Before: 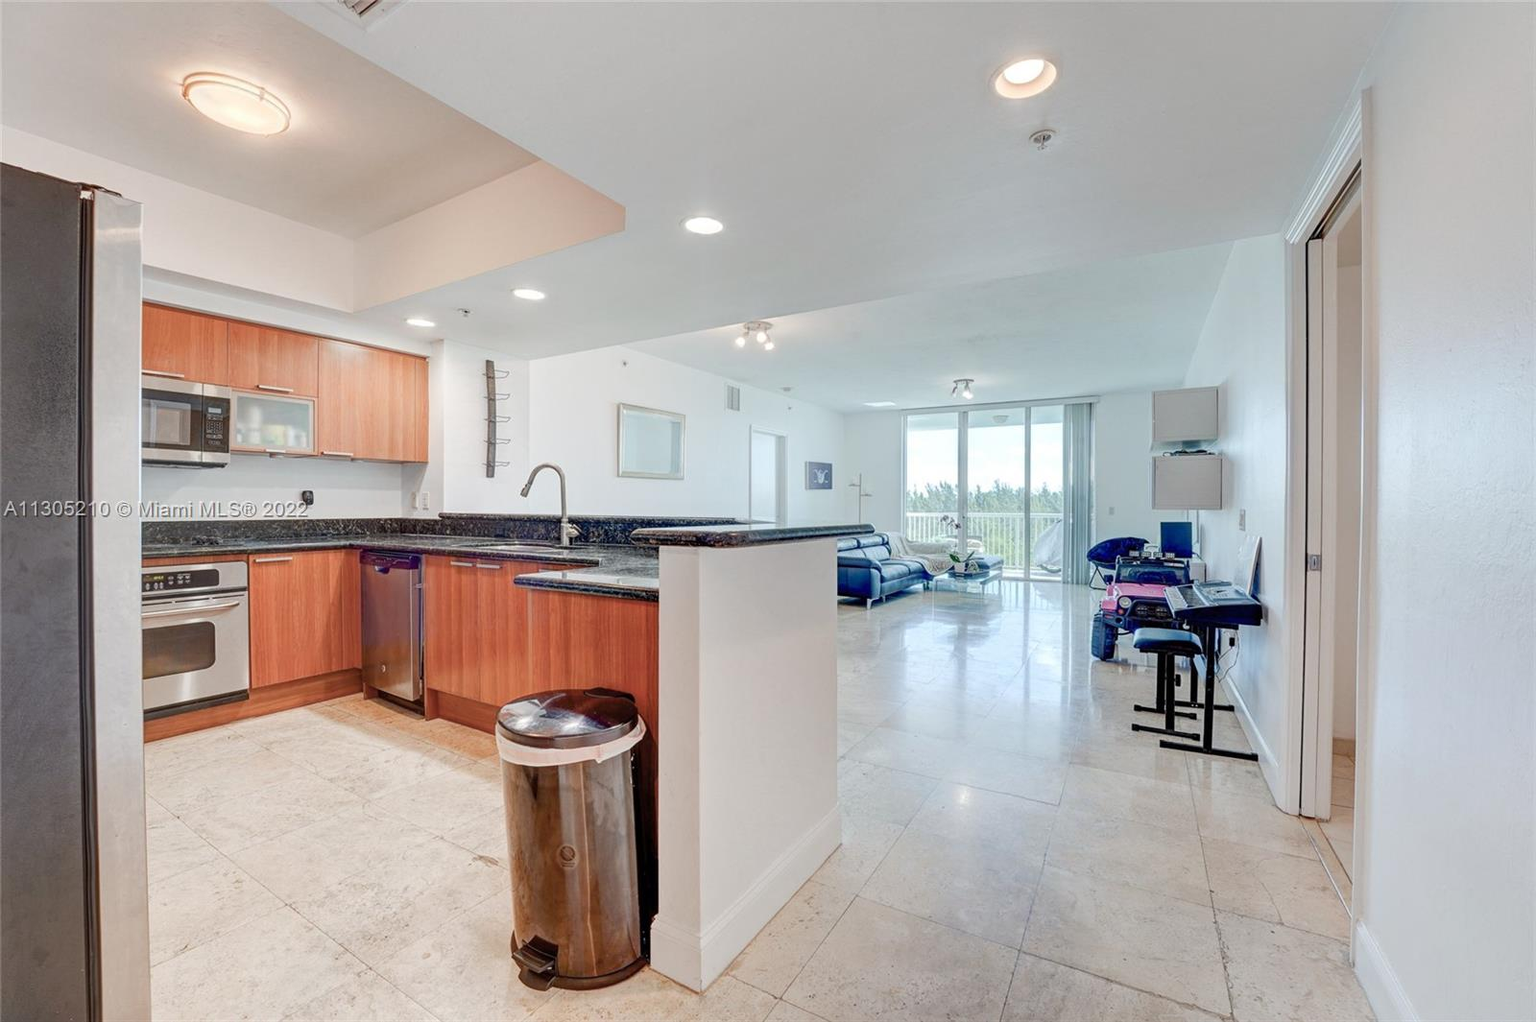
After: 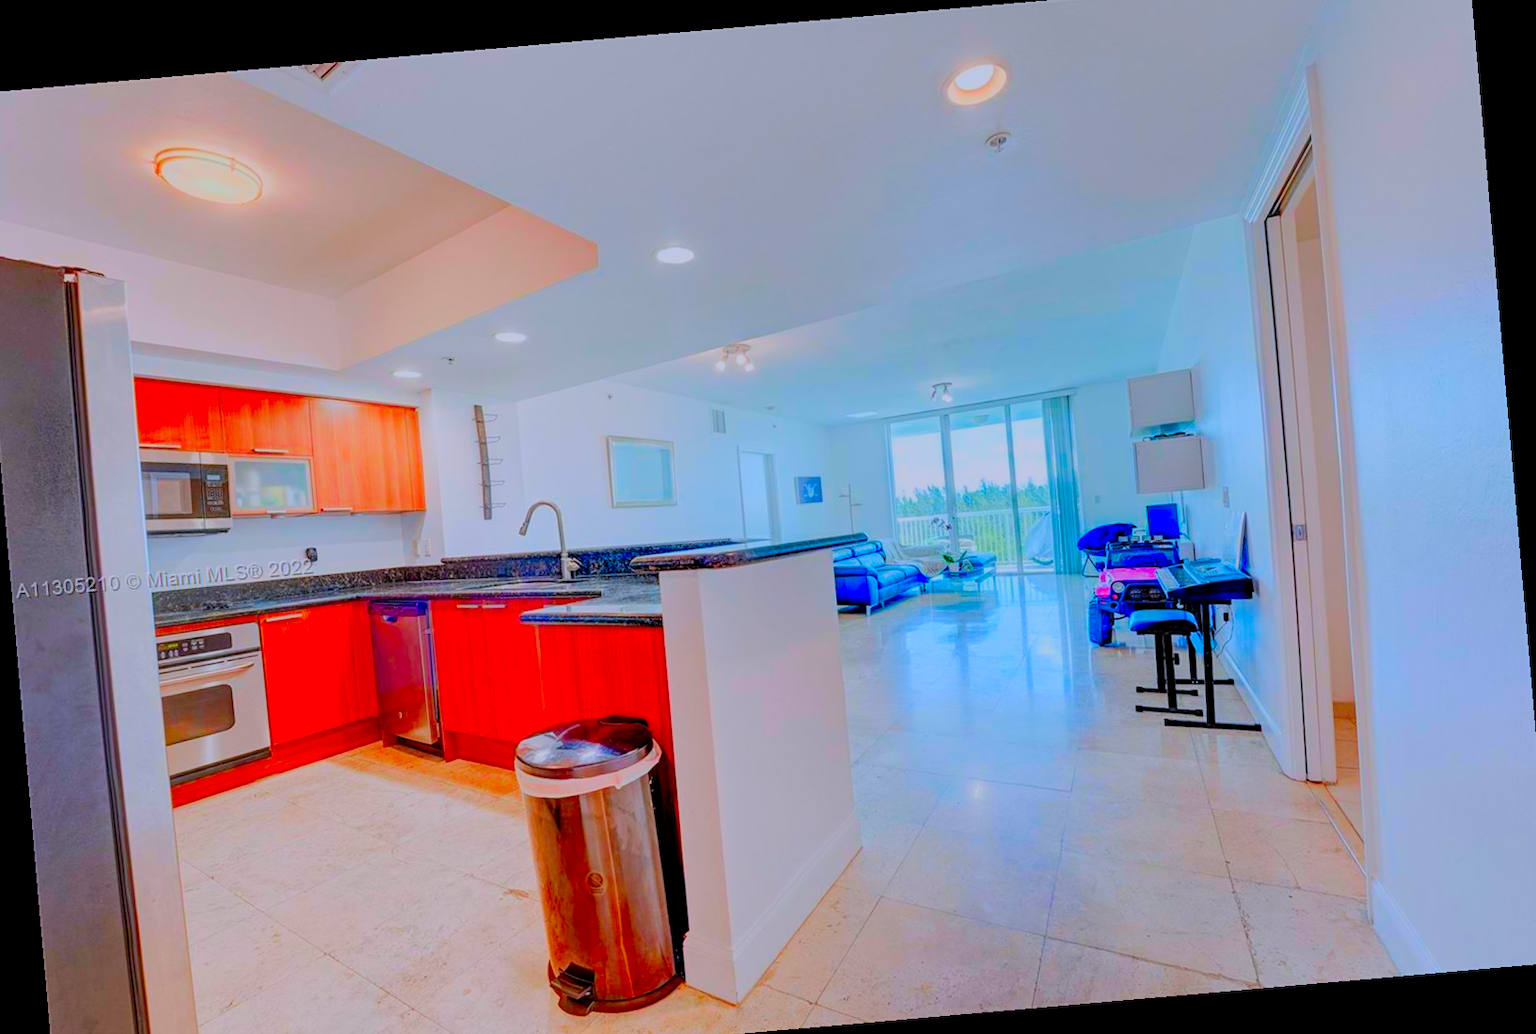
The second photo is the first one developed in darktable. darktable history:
crop: left 1.964%, top 3.251%, right 1.122%, bottom 4.933%
filmic rgb: black relative exposure -8.79 EV, white relative exposure 4.98 EV, threshold 6 EV, target black luminance 0%, hardness 3.77, latitude 66.34%, contrast 0.822, highlights saturation mix 10%, shadows ↔ highlights balance 20%, add noise in highlights 0.1, color science v4 (2020), iterations of high-quality reconstruction 0, type of noise poissonian, enable highlight reconstruction true
white balance: red 0.974, blue 1.044
color correction: highlights a* 1.59, highlights b* -1.7, saturation 2.48
rotate and perspective: rotation -4.98°, automatic cropping off
